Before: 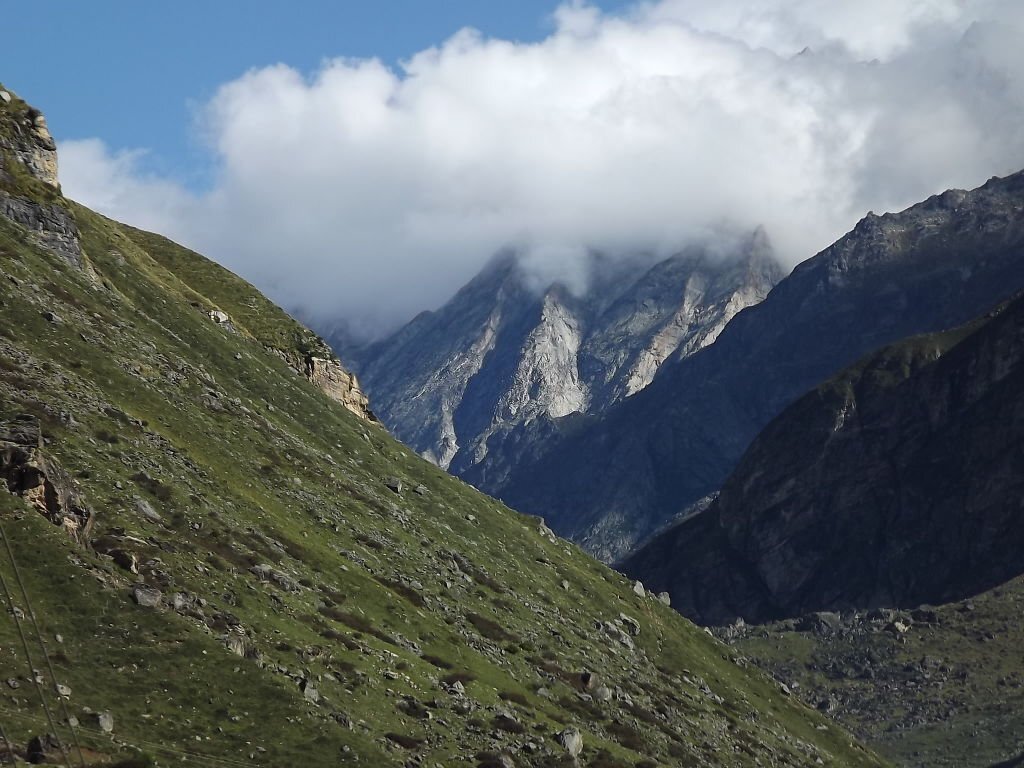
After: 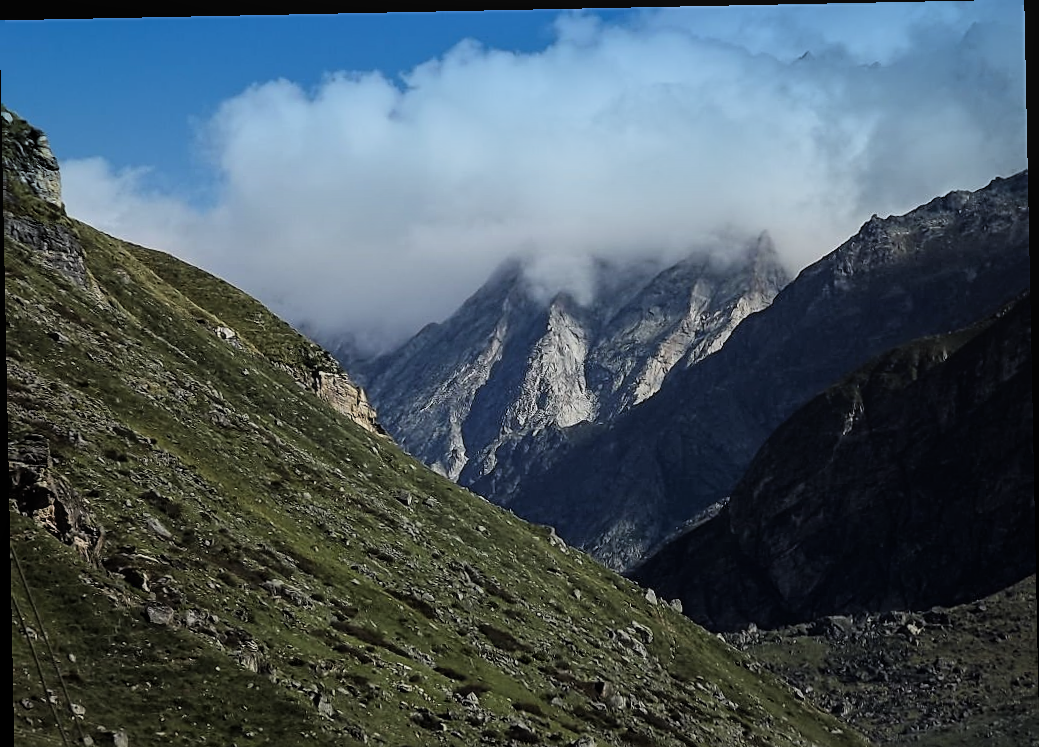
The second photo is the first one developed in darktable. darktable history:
crop and rotate: top 0%, bottom 5.097%
graduated density: density 2.02 EV, hardness 44%, rotation 0.374°, offset 8.21, hue 208.8°, saturation 97%
rotate and perspective: rotation -1.17°, automatic cropping off
filmic rgb: black relative exposure -8.07 EV, white relative exposure 3 EV, hardness 5.35, contrast 1.25
sharpen: radius 1.967
local contrast: detail 110%
color zones: curves: ch0 [(0, 0.613) (0.01, 0.613) (0.245, 0.448) (0.498, 0.529) (0.642, 0.665) (0.879, 0.777) (0.99, 0.613)]; ch1 [(0, 0) (0.143, 0) (0.286, 0) (0.429, 0) (0.571, 0) (0.714, 0) (0.857, 0)], mix -93.41%
exposure: black level correction 0.002, exposure -0.1 EV, compensate highlight preservation false
